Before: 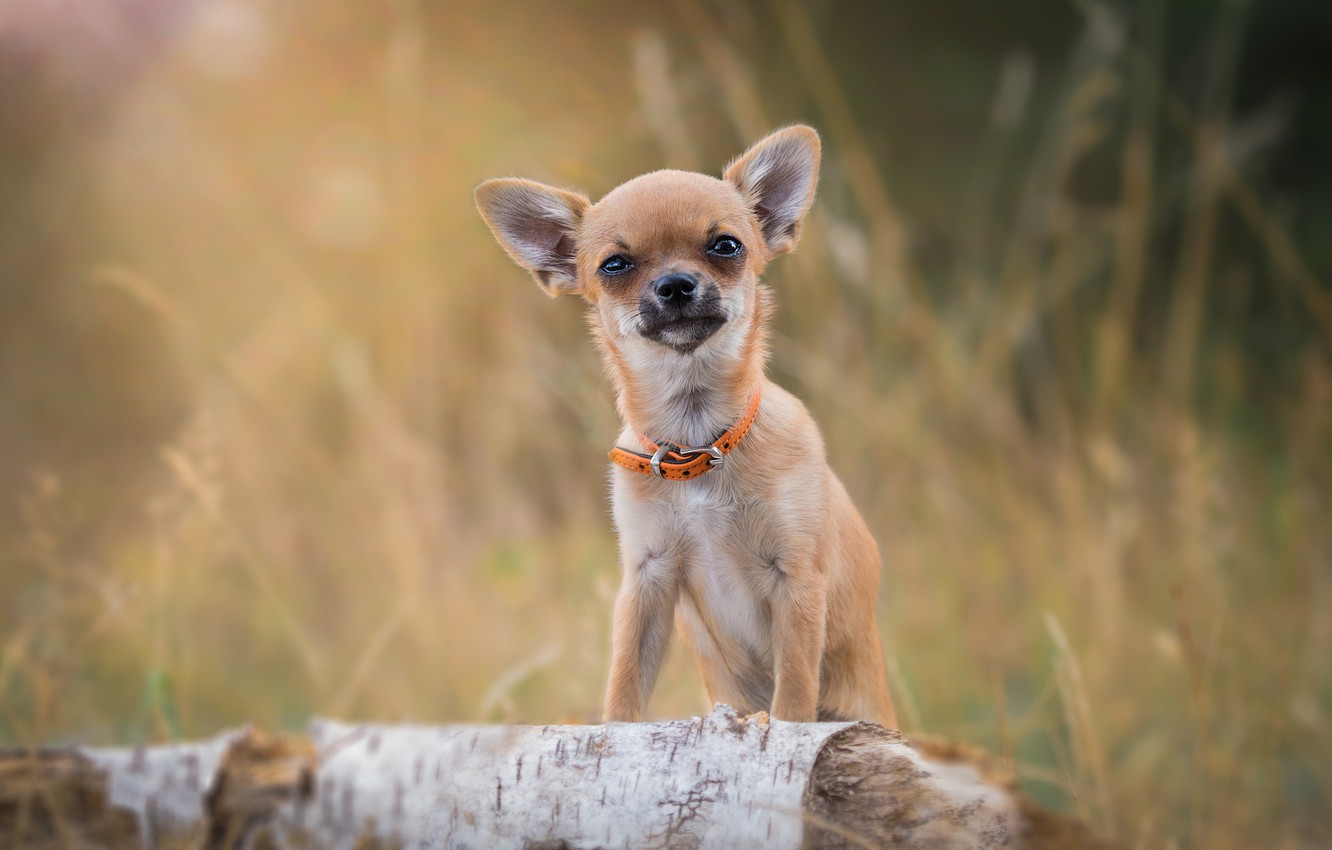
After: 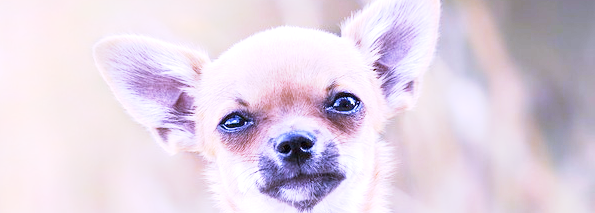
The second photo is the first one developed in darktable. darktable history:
white balance: red 0.98, blue 1.61
crop: left 28.64%, top 16.832%, right 26.637%, bottom 58.055%
base curve: curves: ch0 [(0, 0) (0.088, 0.125) (0.176, 0.251) (0.354, 0.501) (0.613, 0.749) (1, 0.877)], preserve colors none
exposure: black level correction 0, exposure 1.45 EV, compensate exposure bias true, compensate highlight preservation false
